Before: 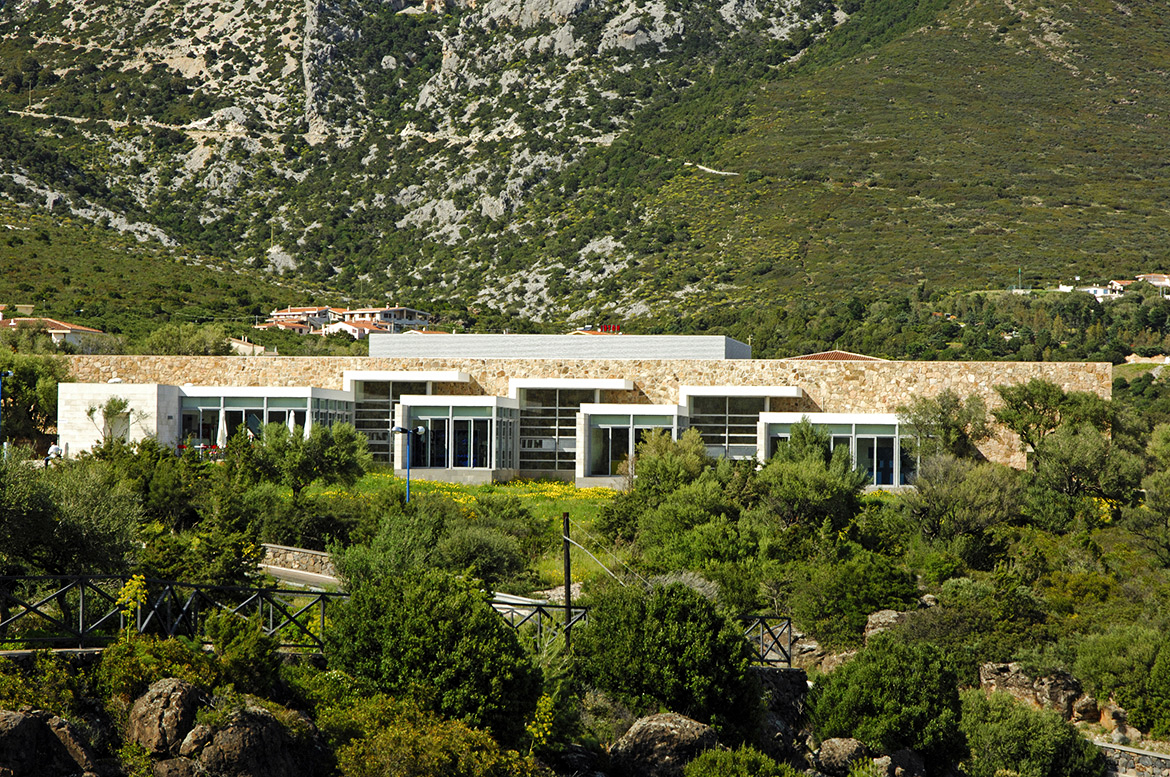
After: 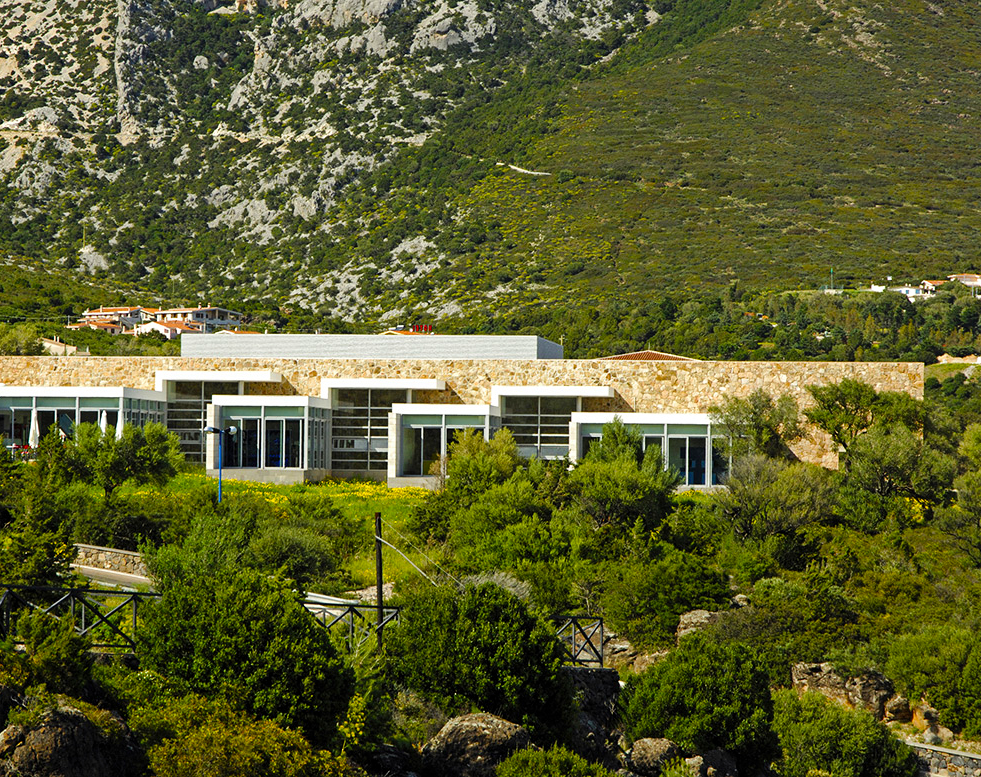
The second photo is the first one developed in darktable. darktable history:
crop: left 16.145%
contrast brightness saturation: saturation -0.05
color balance rgb: perceptual saturation grading › global saturation 25%, global vibrance 20%
